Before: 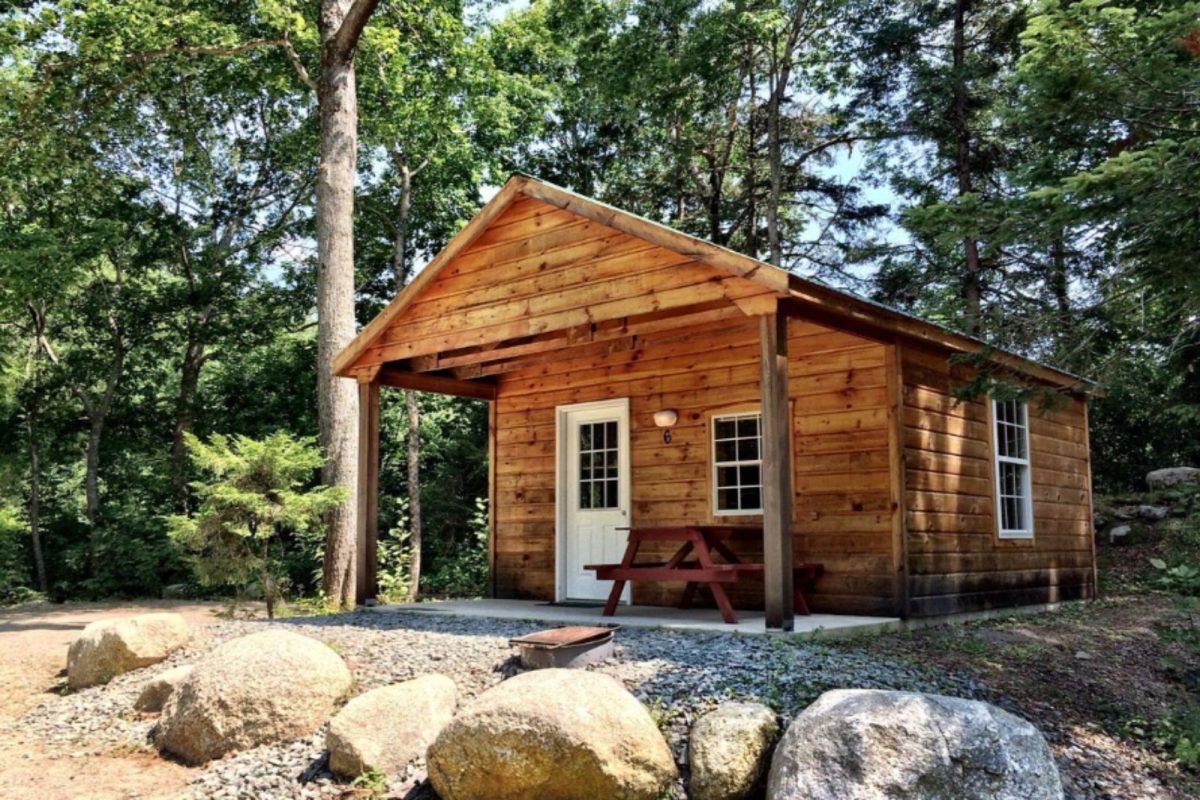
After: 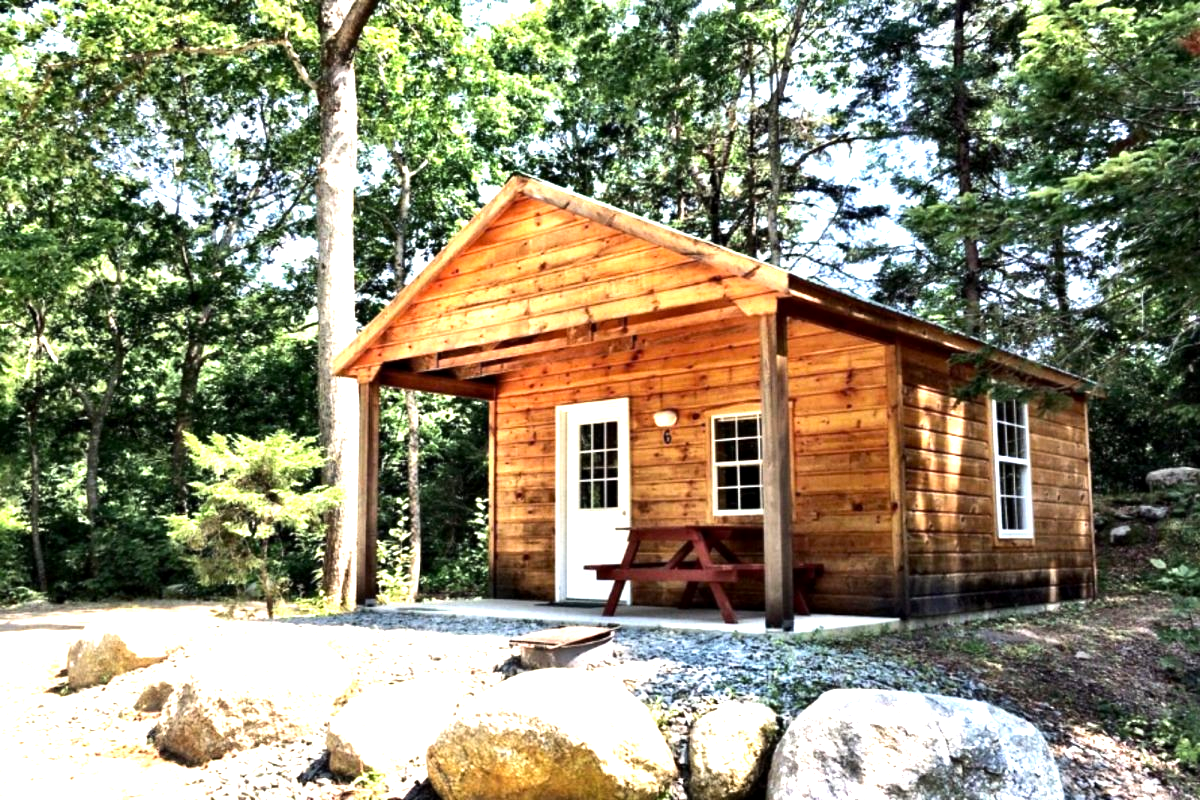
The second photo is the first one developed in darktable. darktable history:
tone equalizer: -8 EV -0.788 EV, -7 EV -0.704 EV, -6 EV -0.612 EV, -5 EV -0.39 EV, -3 EV 0.38 EV, -2 EV 0.6 EV, -1 EV 0.674 EV, +0 EV 0.724 EV, edges refinement/feathering 500, mask exposure compensation -1.57 EV, preserve details guided filter
exposure: black level correction 0.001, exposure 1 EV, compensate highlight preservation false
